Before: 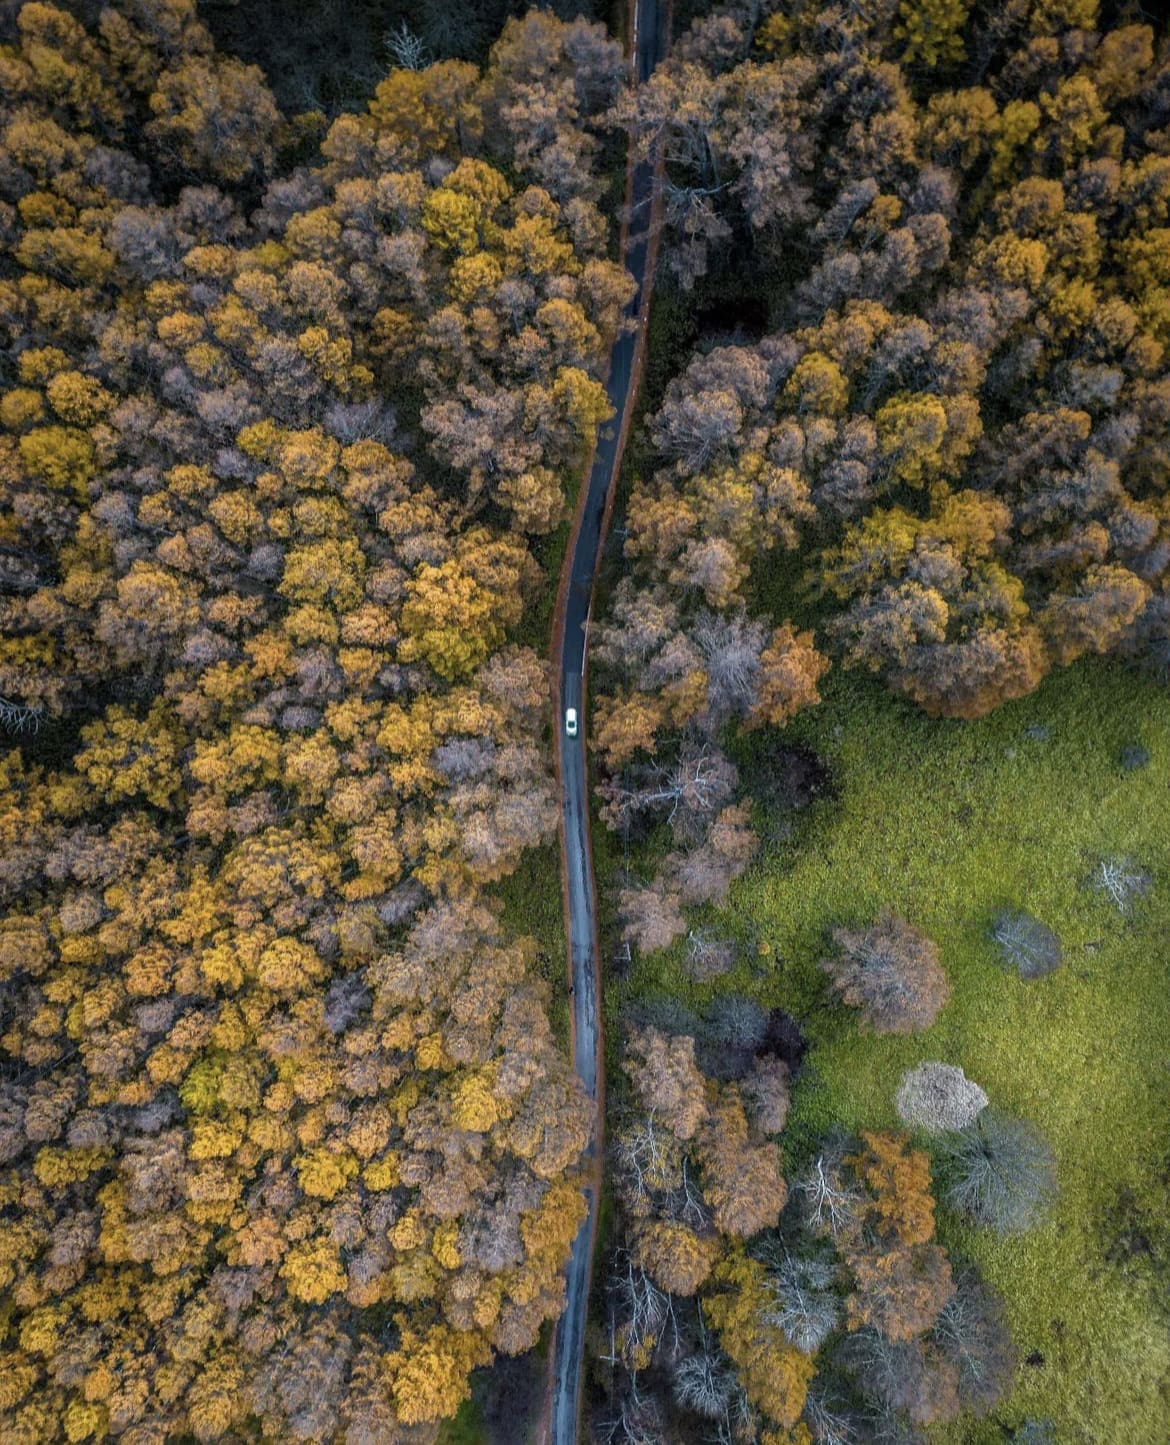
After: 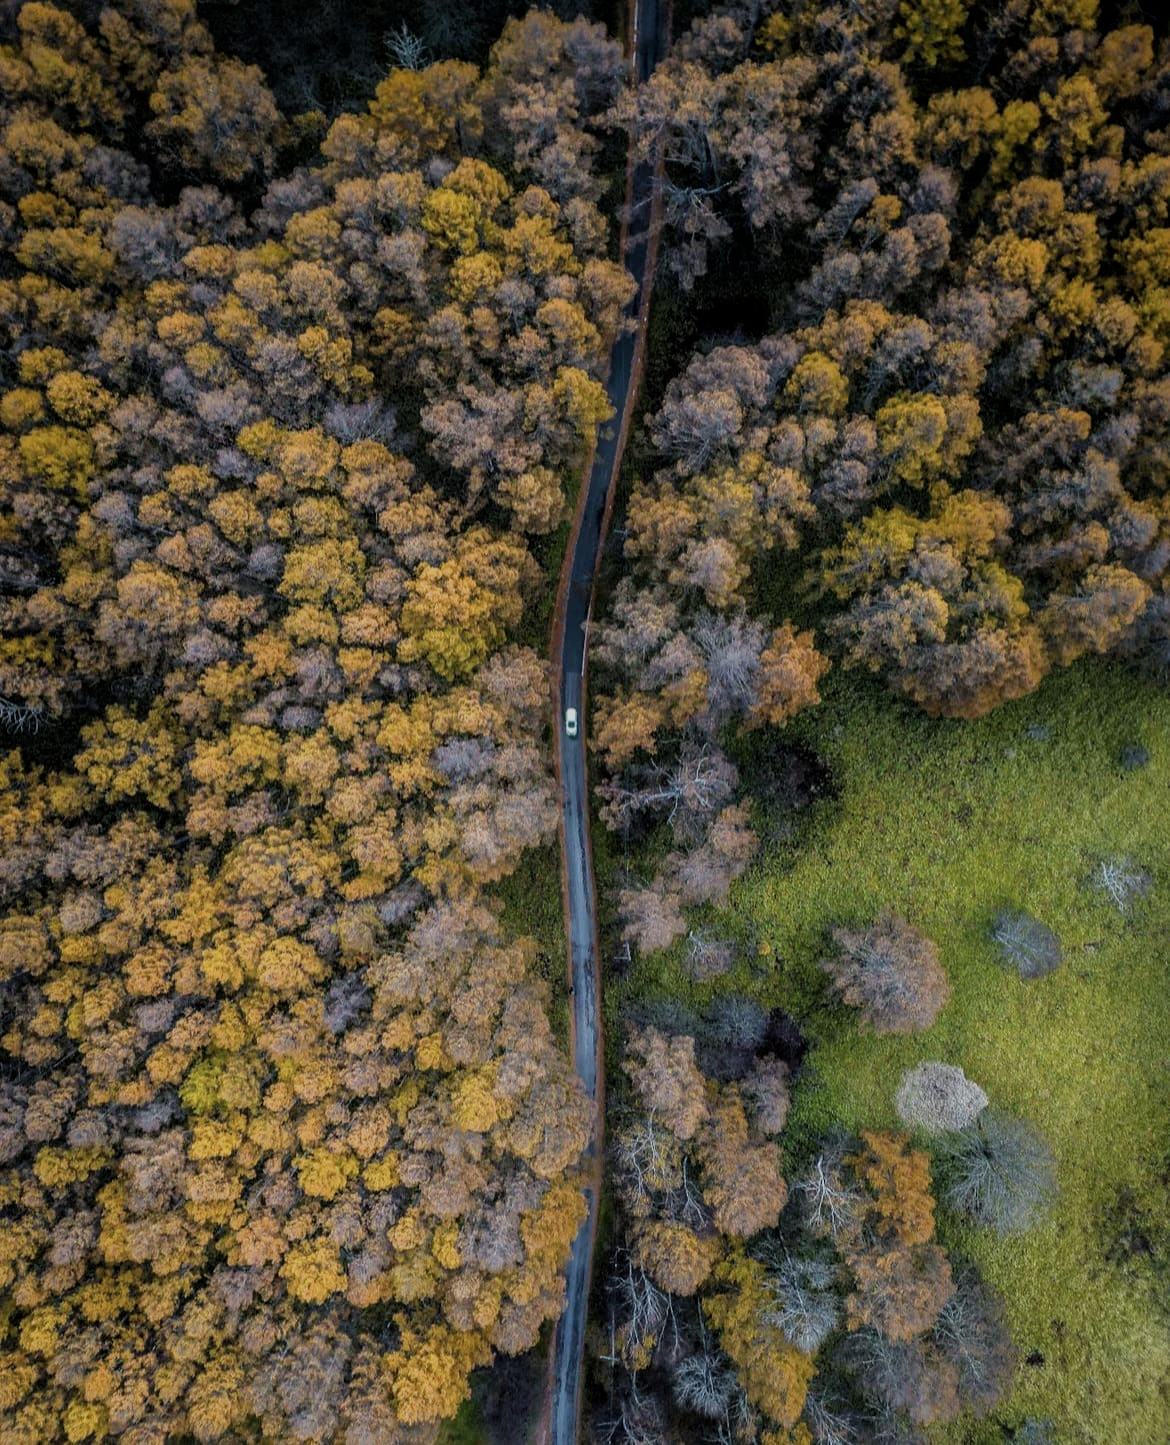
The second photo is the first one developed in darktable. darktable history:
filmic rgb: black relative exposure -7.65 EV, white relative exposure 4.56 EV, threshold 3.05 EV, hardness 3.61, iterations of high-quality reconstruction 0, enable highlight reconstruction true
shadows and highlights: shadows -23.15, highlights 44.76, soften with gaussian
